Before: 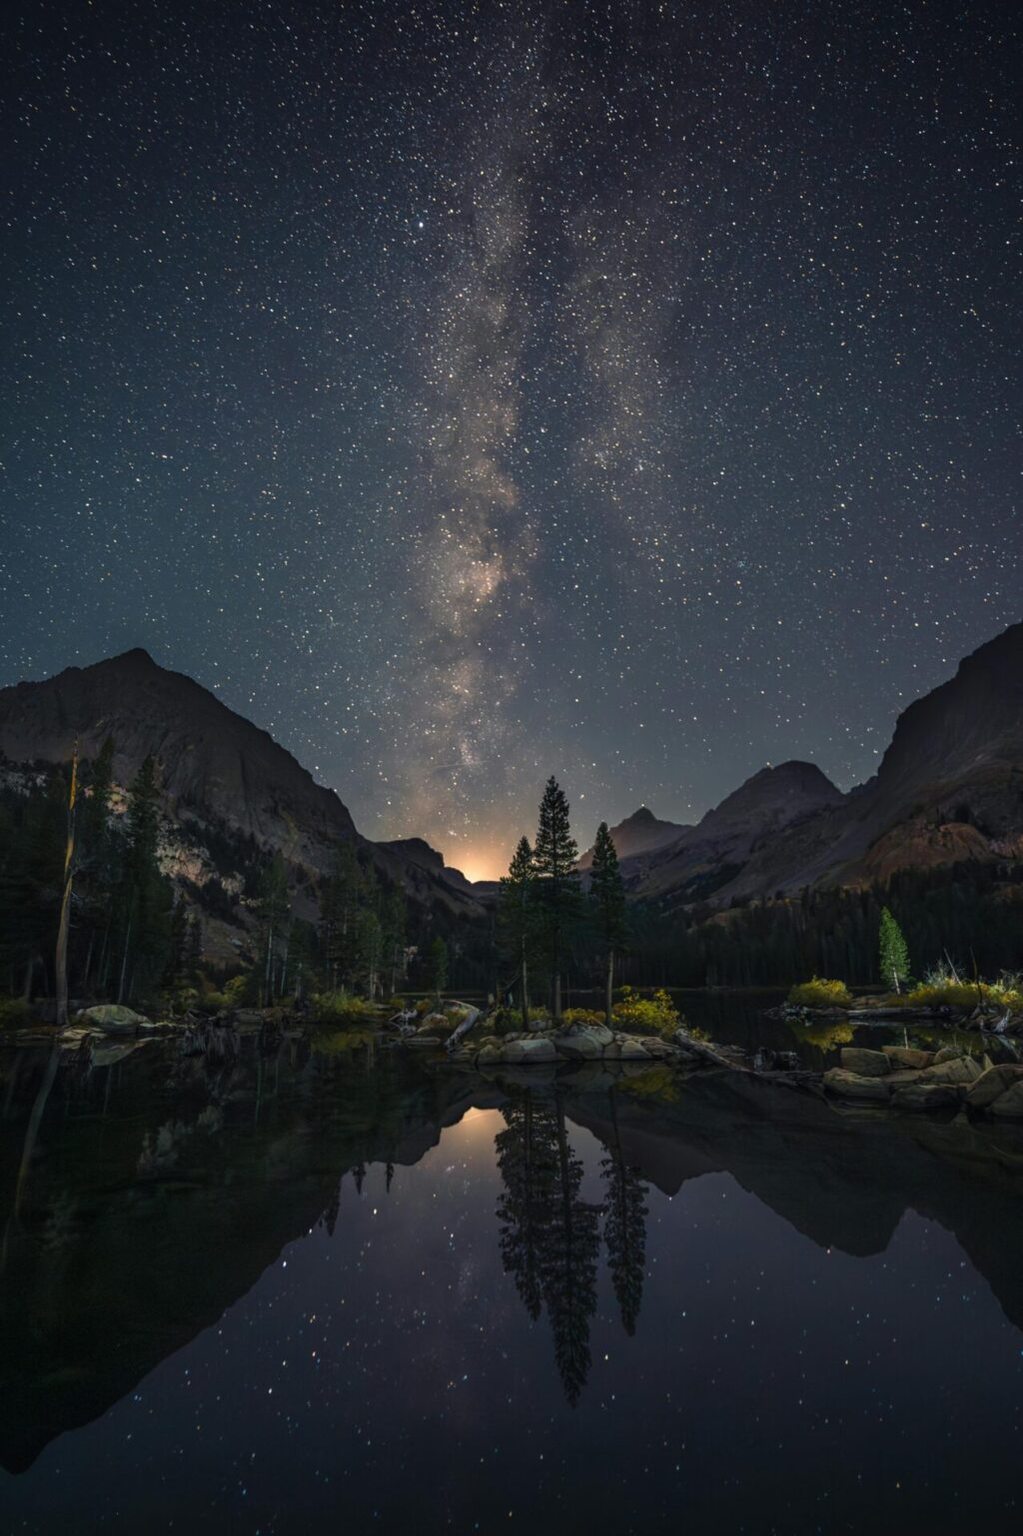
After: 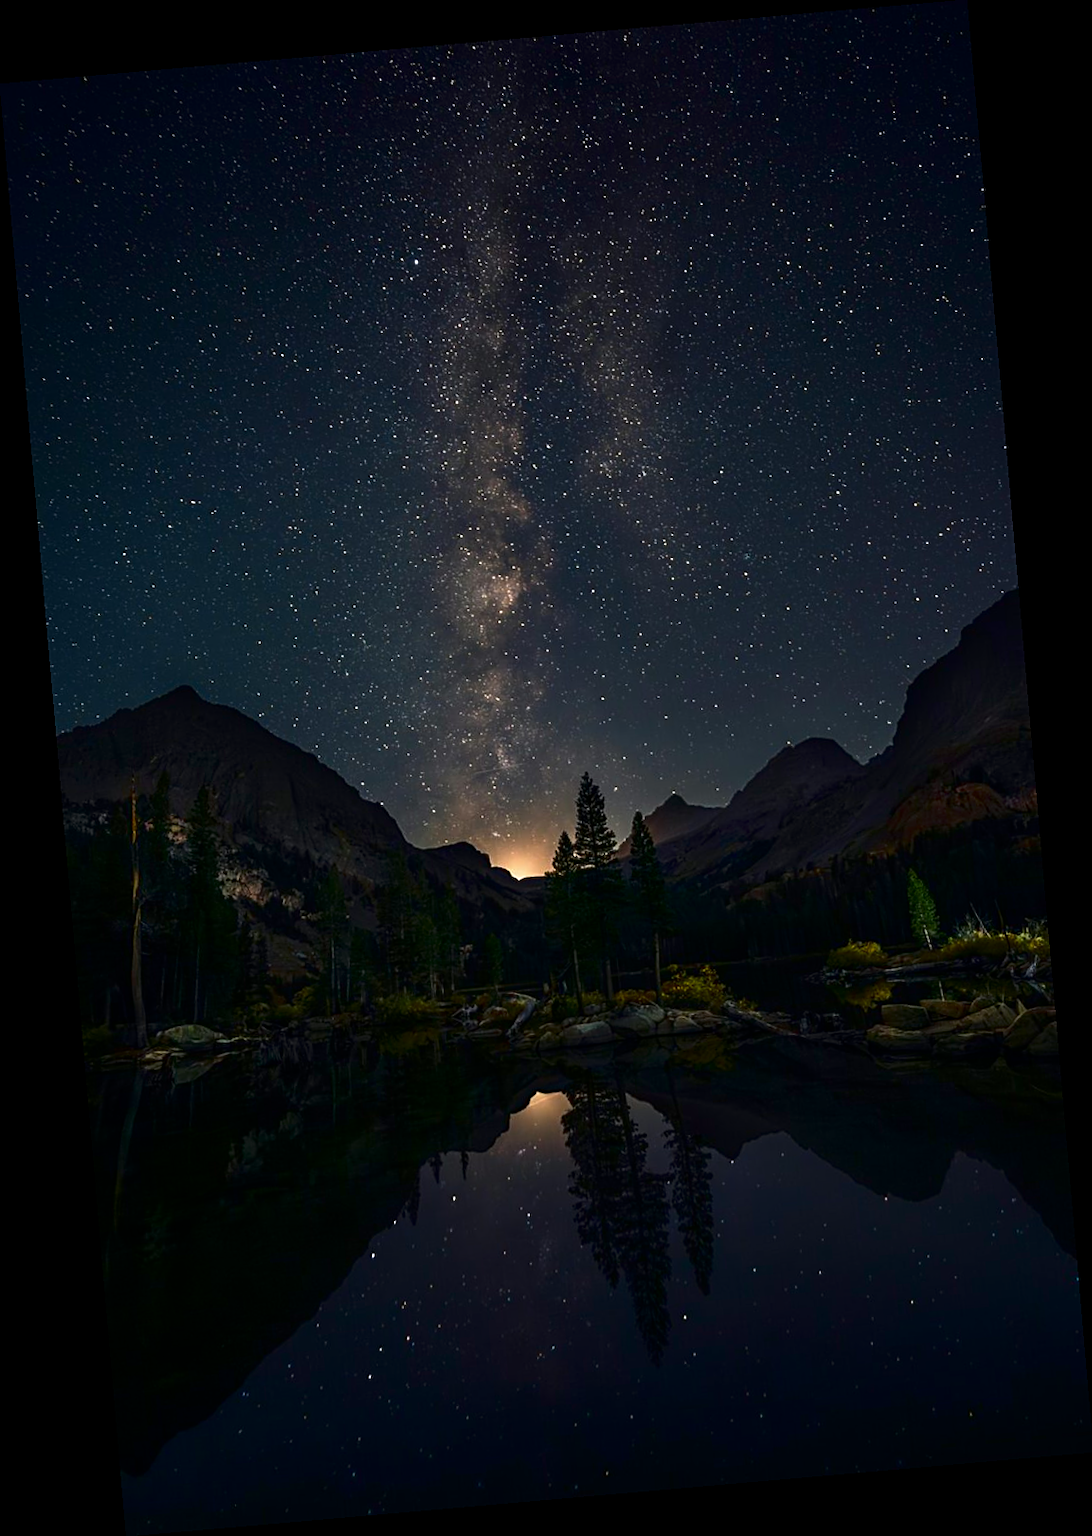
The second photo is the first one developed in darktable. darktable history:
rotate and perspective: rotation -4.98°, automatic cropping off
sharpen: on, module defaults
contrast brightness saturation: contrast 0.13, brightness -0.24, saturation 0.14
rgb levels: preserve colors max RGB
